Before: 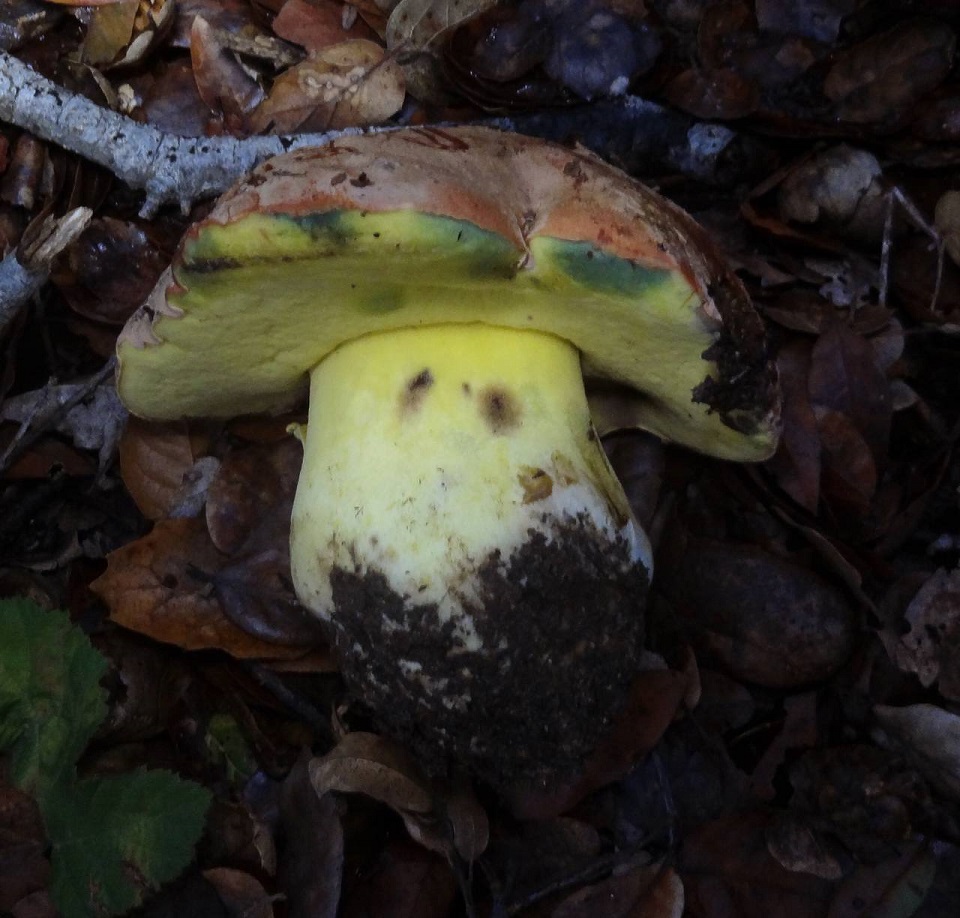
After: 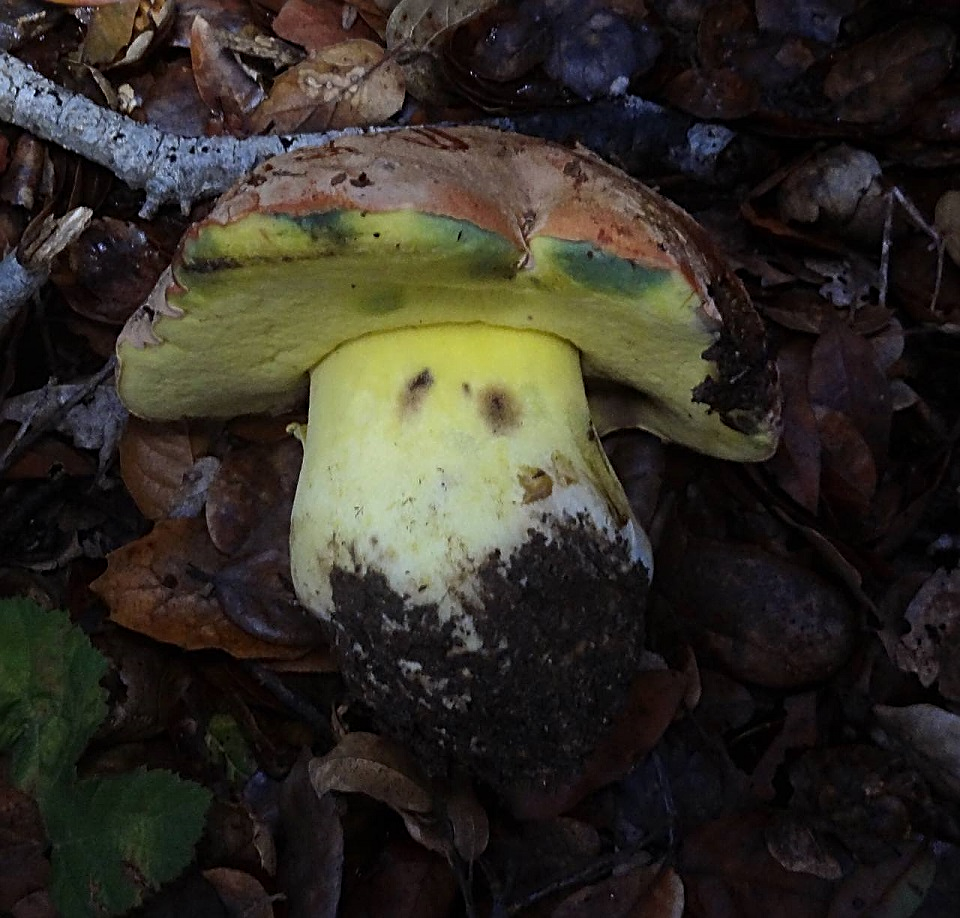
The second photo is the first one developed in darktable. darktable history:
sharpen: radius 2.584, amount 0.688
